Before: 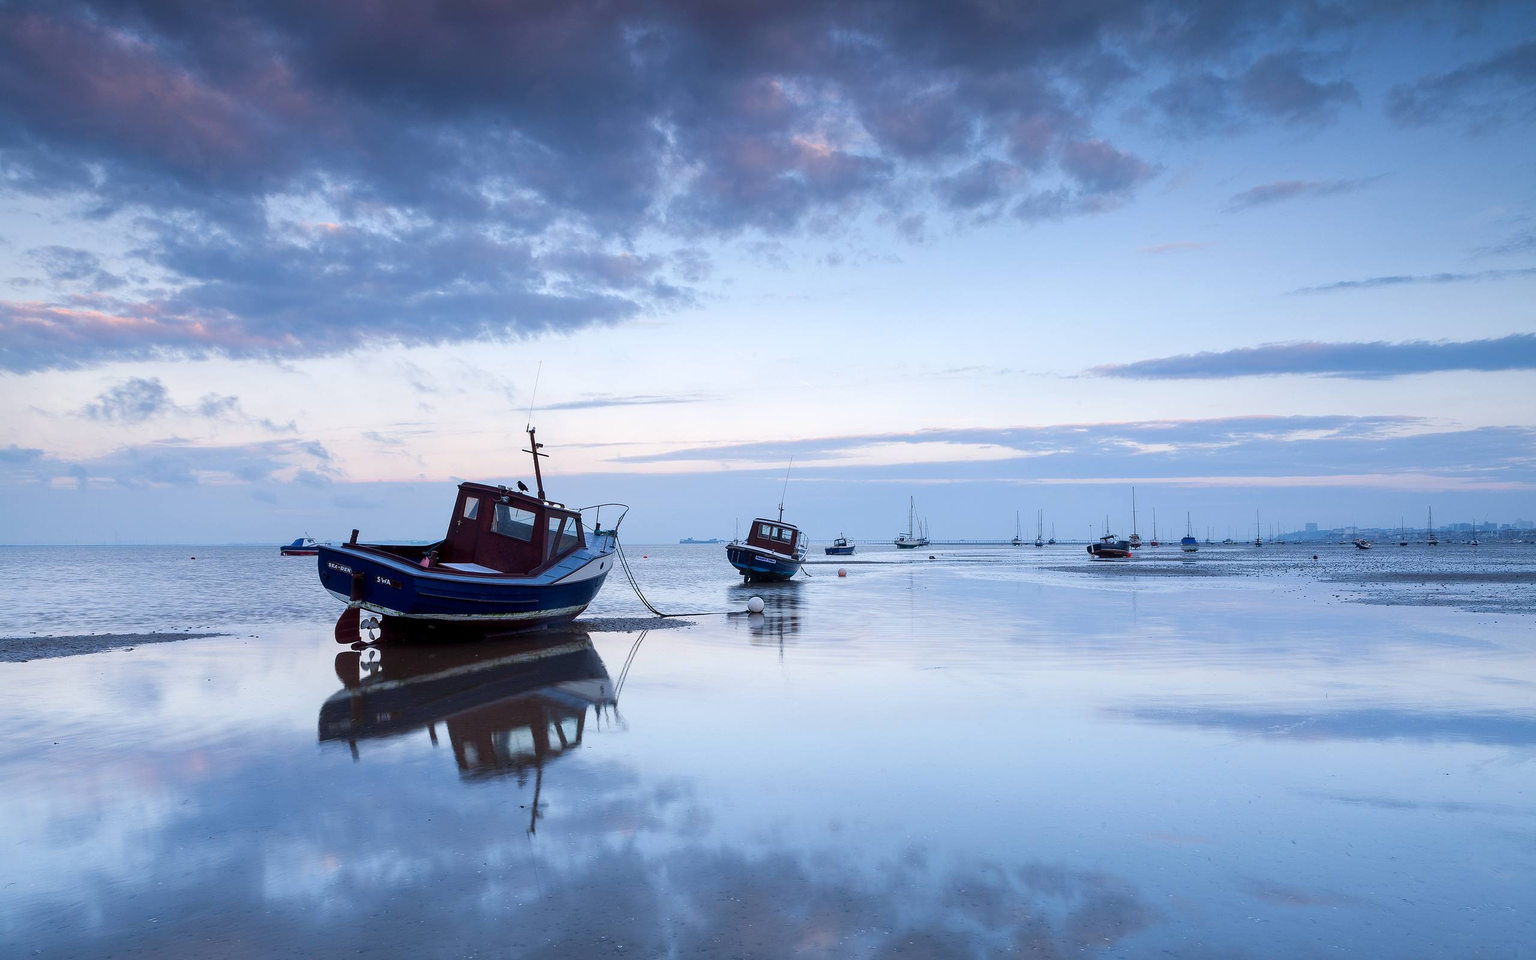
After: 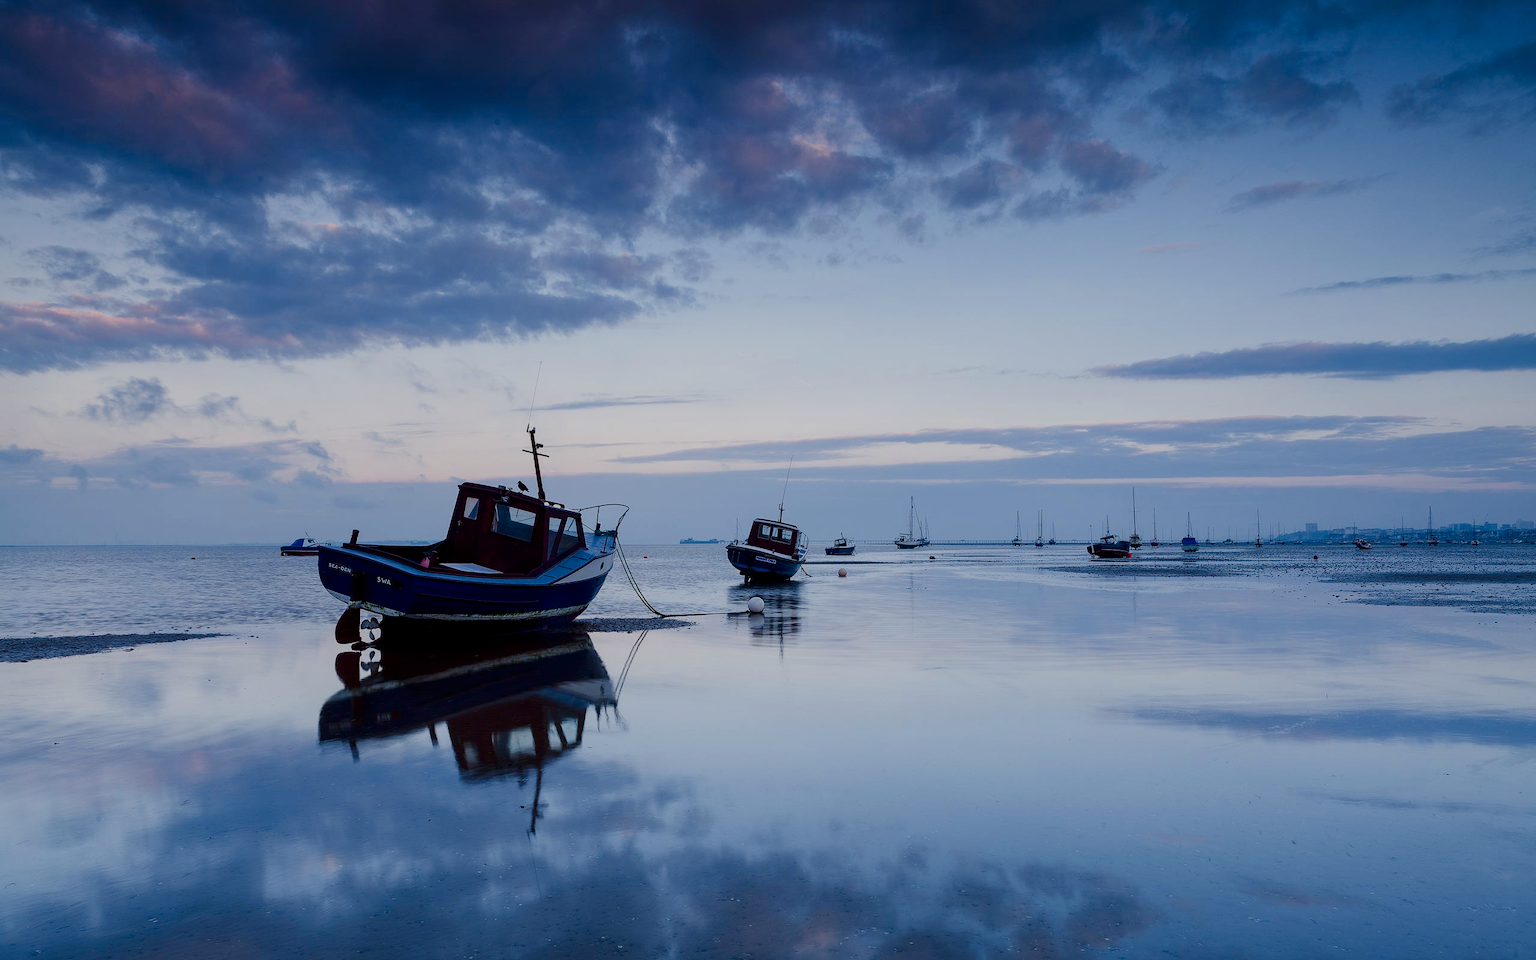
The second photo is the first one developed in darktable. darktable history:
filmic rgb: black relative exposure -7.32 EV, white relative exposure 5.09 EV, hardness 3.2
contrast brightness saturation: contrast 0.13, brightness -0.24, saturation 0.14
